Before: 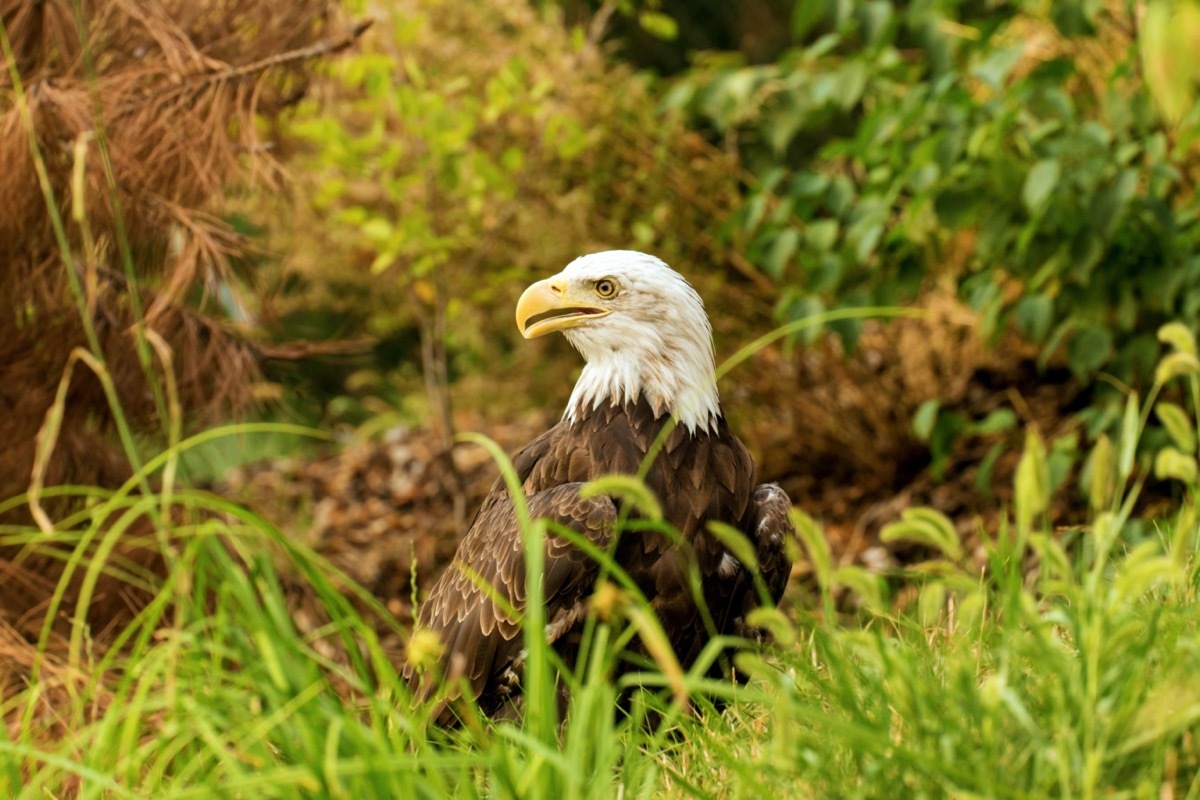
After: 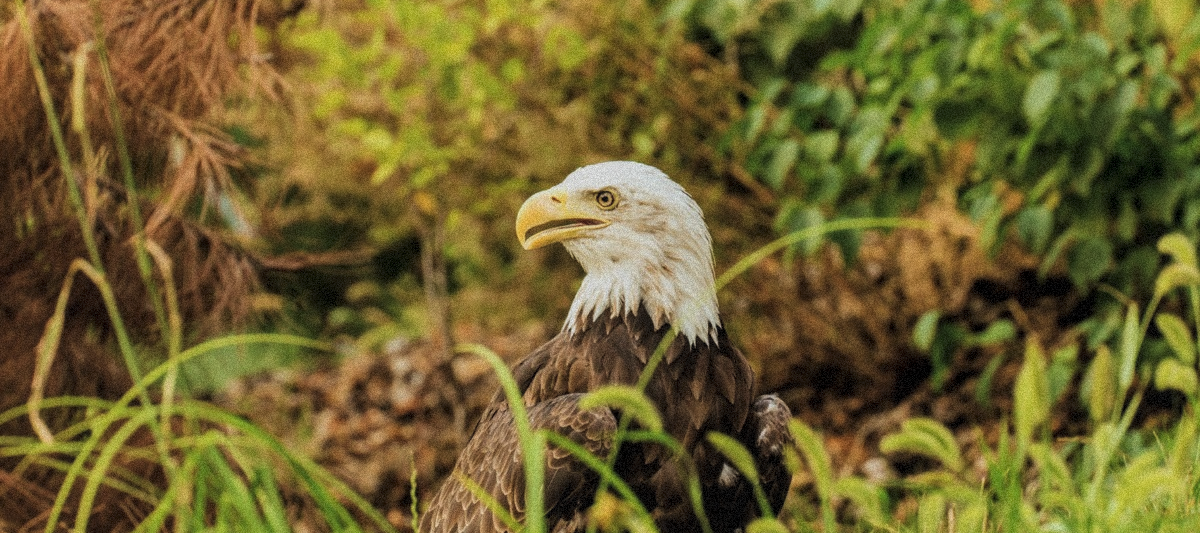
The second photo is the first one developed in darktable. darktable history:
filmic rgb: black relative exposure -7.65 EV, white relative exposure 4.56 EV, hardness 3.61, color science v6 (2022)
exposure: black level correction -0.014, exposure -0.193 EV, compensate highlight preservation false
crop: top 11.166%, bottom 22.168%
grain: coarseness 9.38 ISO, strength 34.99%, mid-tones bias 0%
local contrast: on, module defaults
